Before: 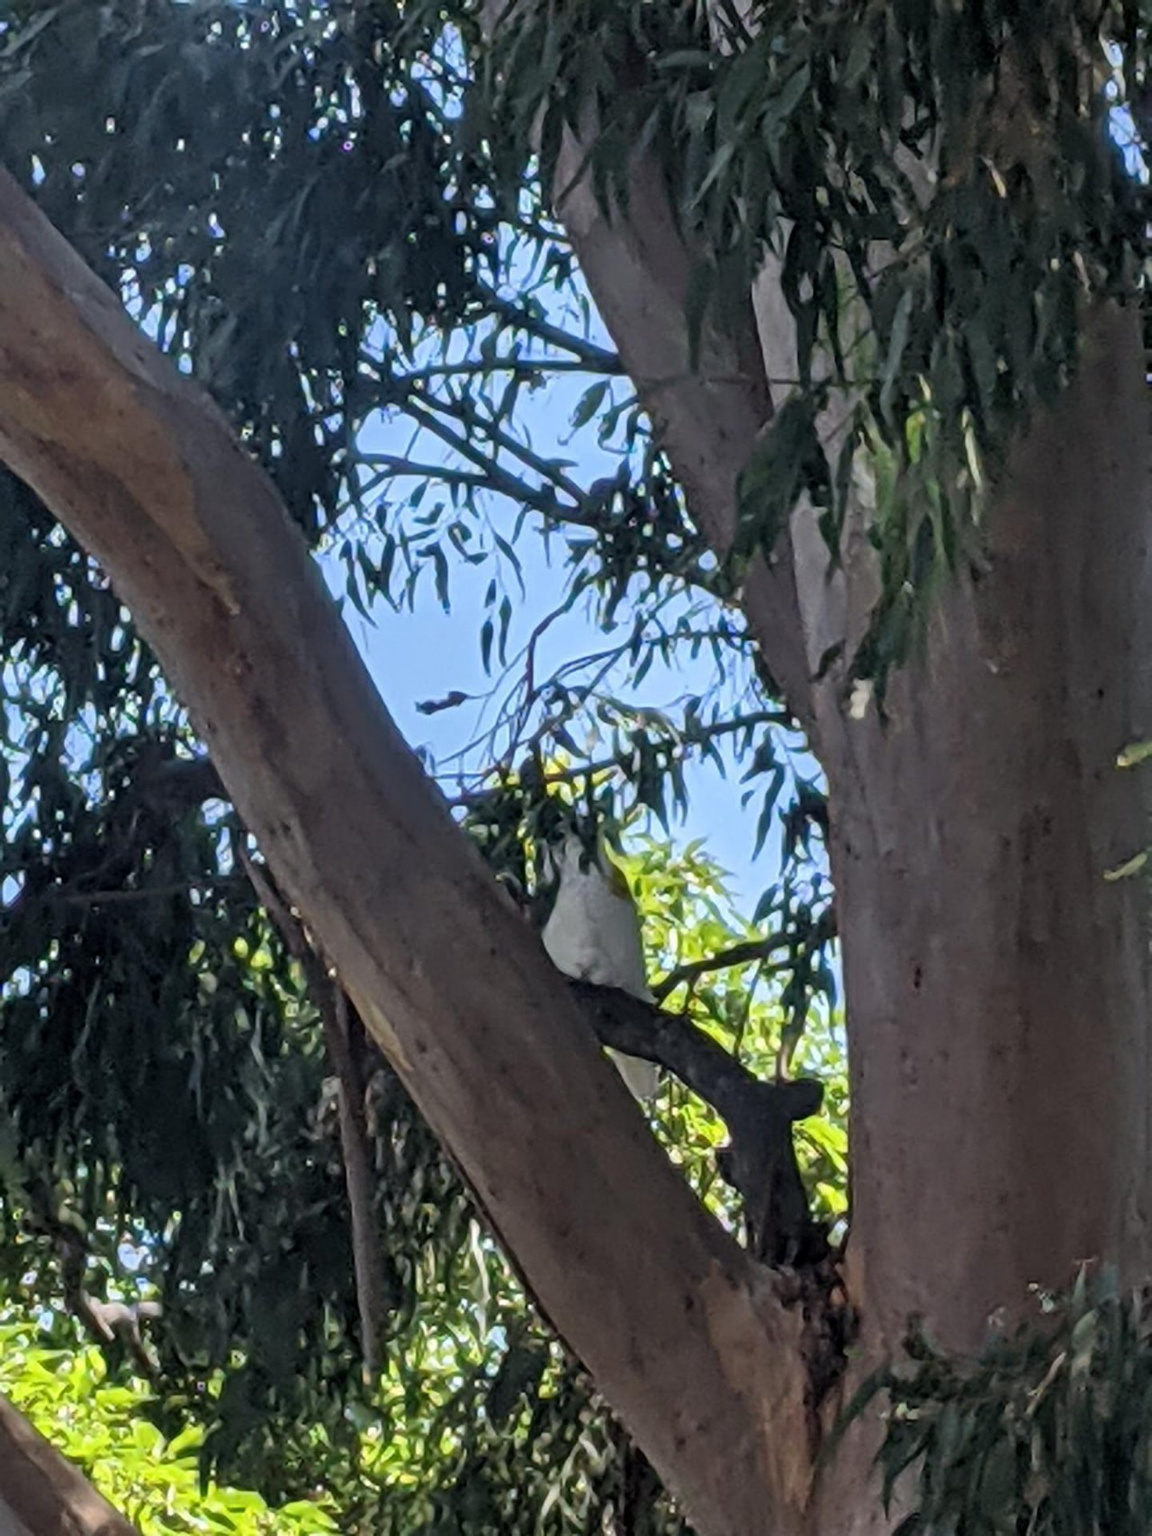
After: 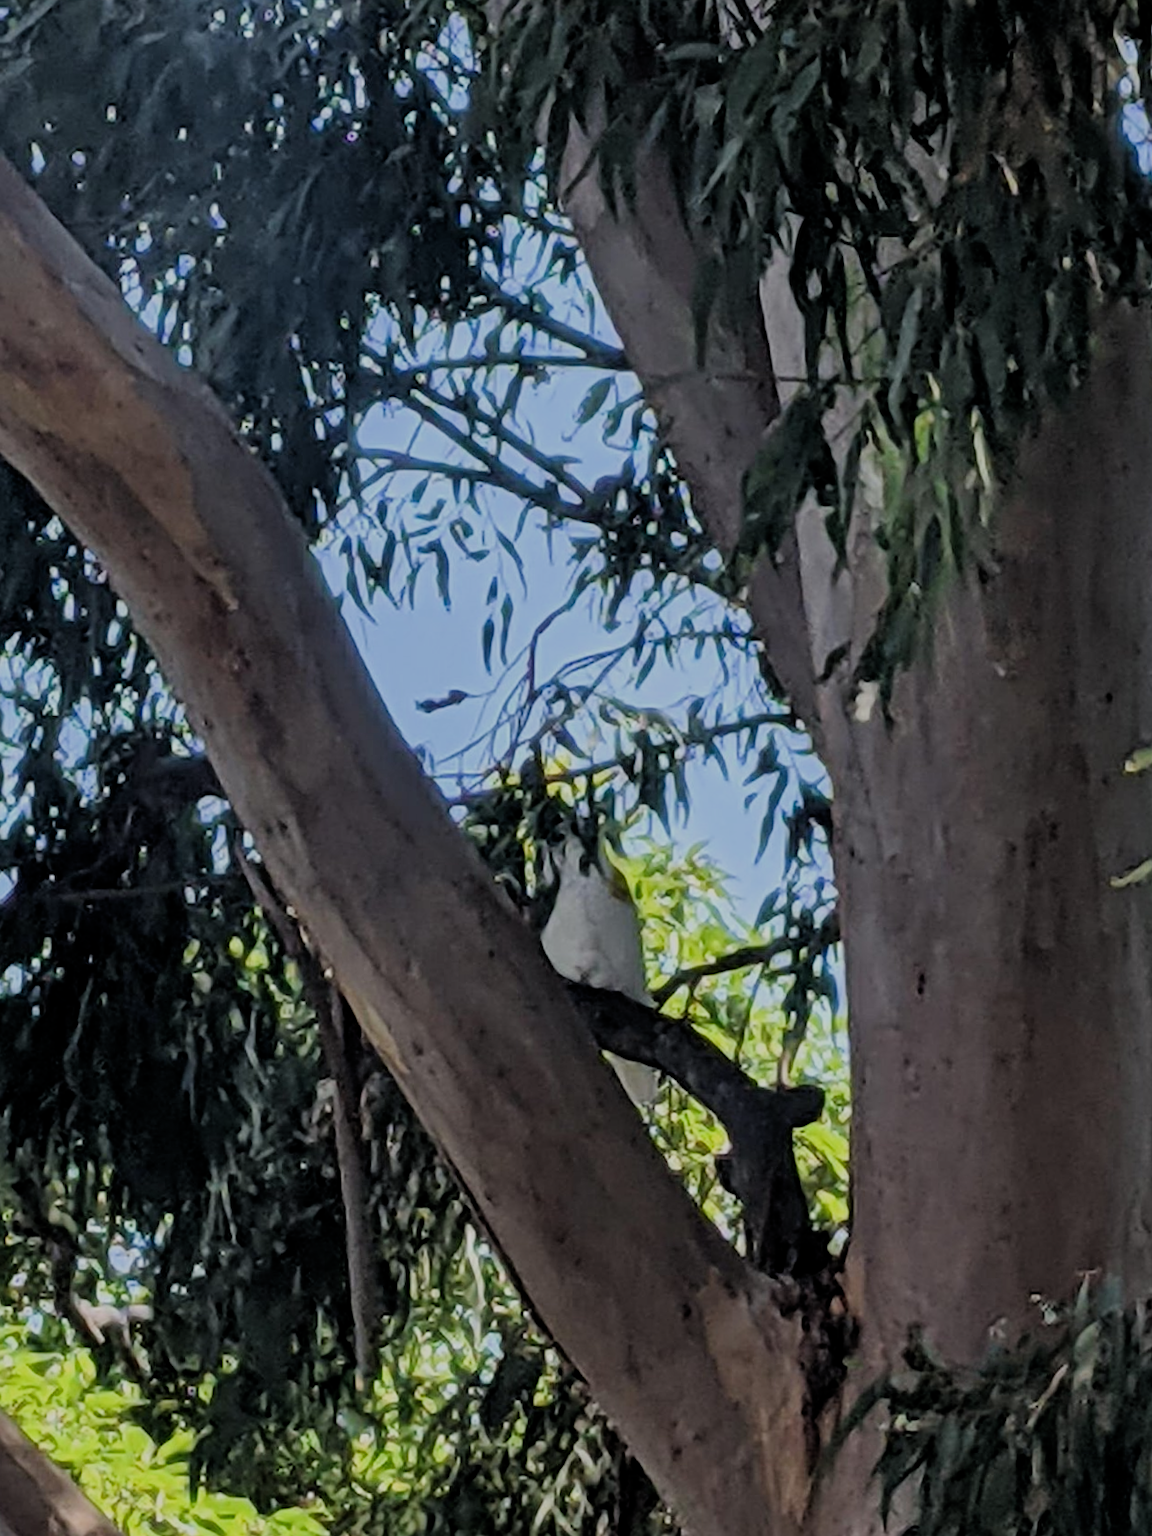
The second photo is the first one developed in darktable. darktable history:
sharpen: amount 0.215
filmic rgb: middle gray luminance 29.79%, black relative exposure -9.01 EV, white relative exposure 6.99 EV, target black luminance 0%, hardness 2.95, latitude 1.91%, contrast 0.963, highlights saturation mix 5.12%, shadows ↔ highlights balance 11.59%
crop and rotate: angle -0.518°
